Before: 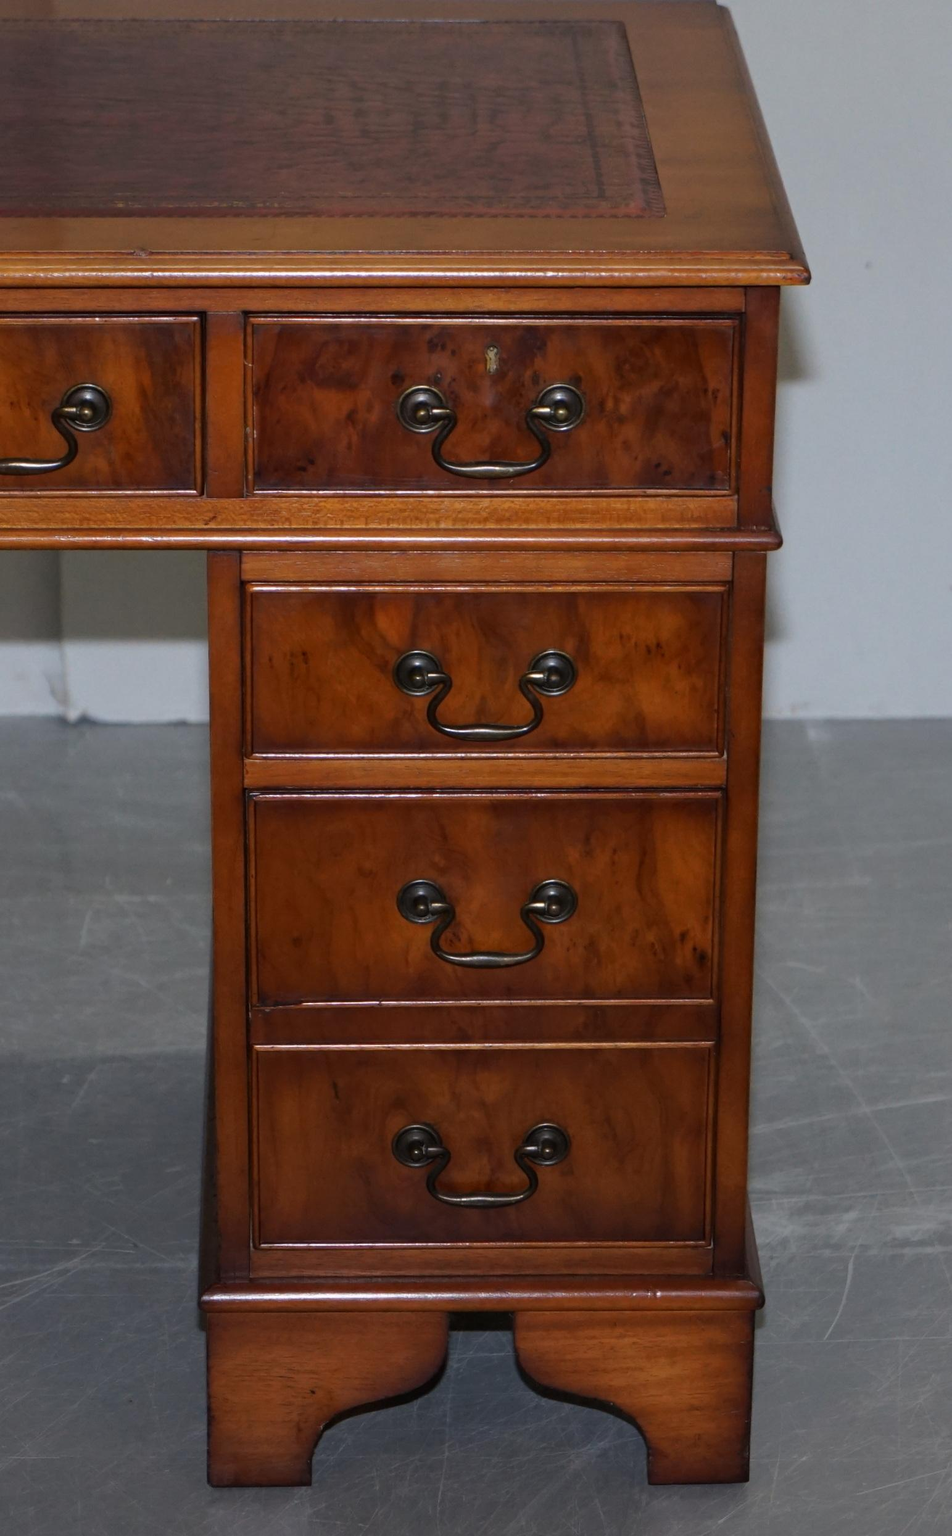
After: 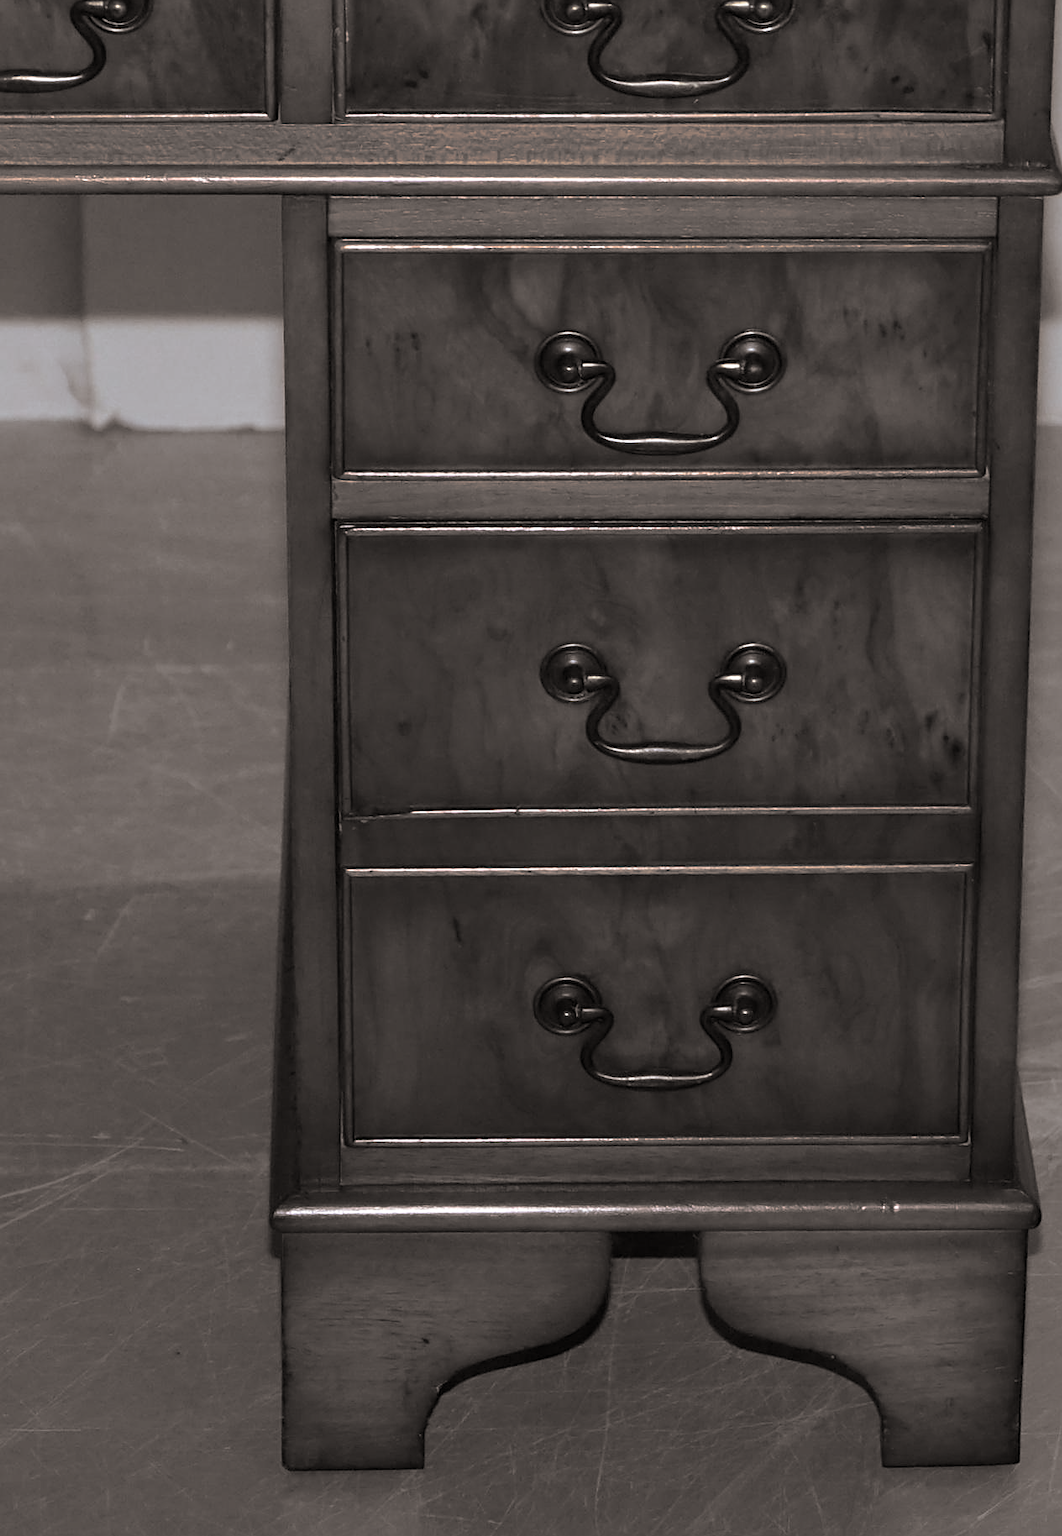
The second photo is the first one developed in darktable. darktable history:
sharpen: on, module defaults
split-toning: shadows › hue 26°, shadows › saturation 0.09, highlights › hue 40°, highlights › saturation 0.18, balance -63, compress 0%
crop: top 26.531%, right 17.959%
